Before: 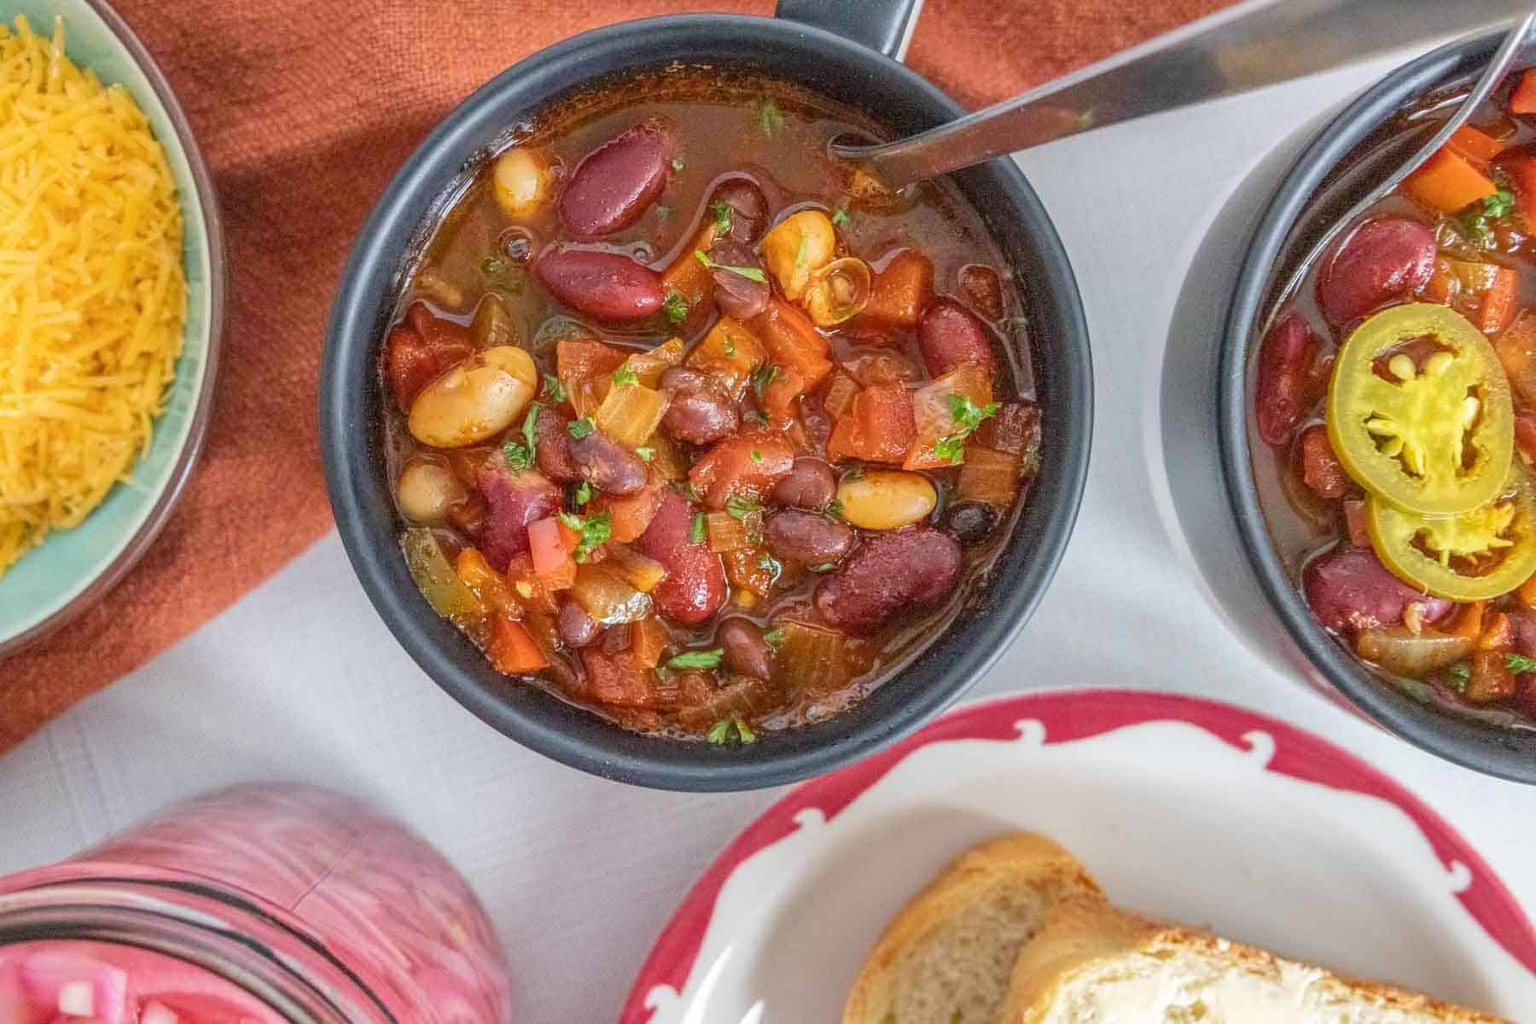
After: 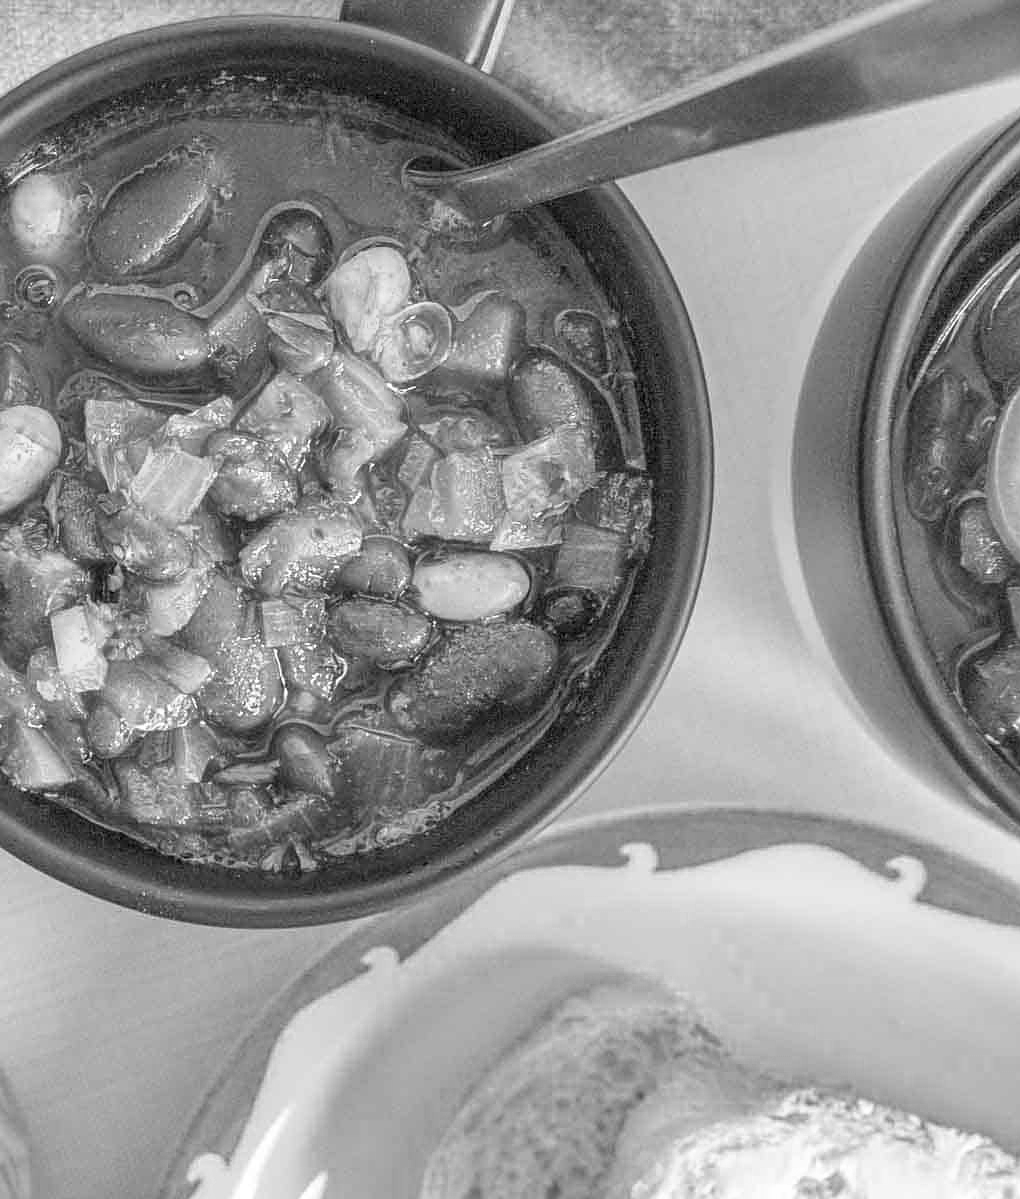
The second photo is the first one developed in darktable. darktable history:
color zones: curves: ch0 [(0.004, 0.588) (0.116, 0.636) (0.259, 0.476) (0.423, 0.464) (0.75, 0.5)]; ch1 [(0, 0) (0.143, 0) (0.286, 0) (0.429, 0) (0.571, 0) (0.714, 0) (0.857, 0)]
crop: left 31.585%, top 0.018%, right 11.709%
sharpen: amount 0.204
